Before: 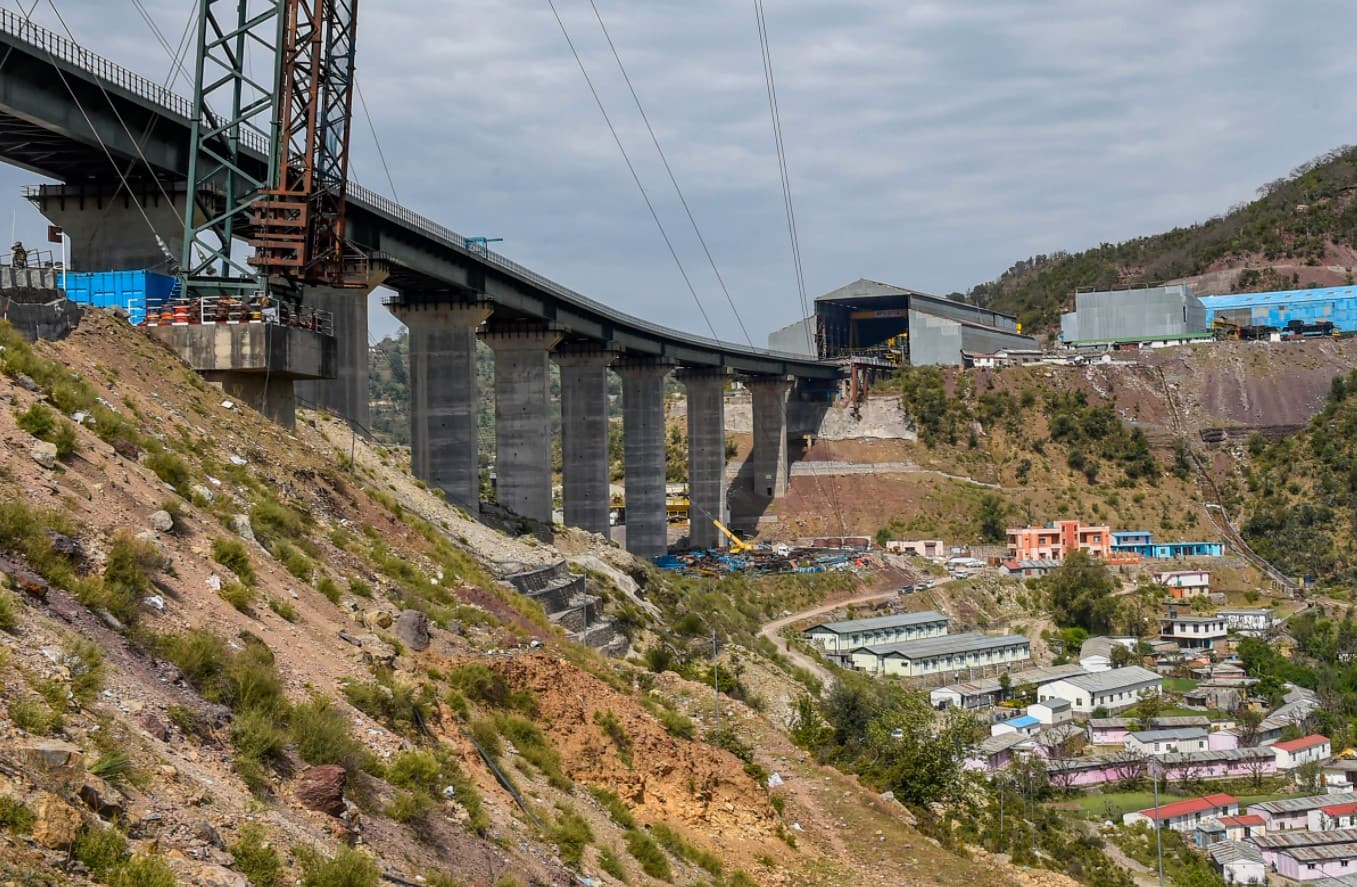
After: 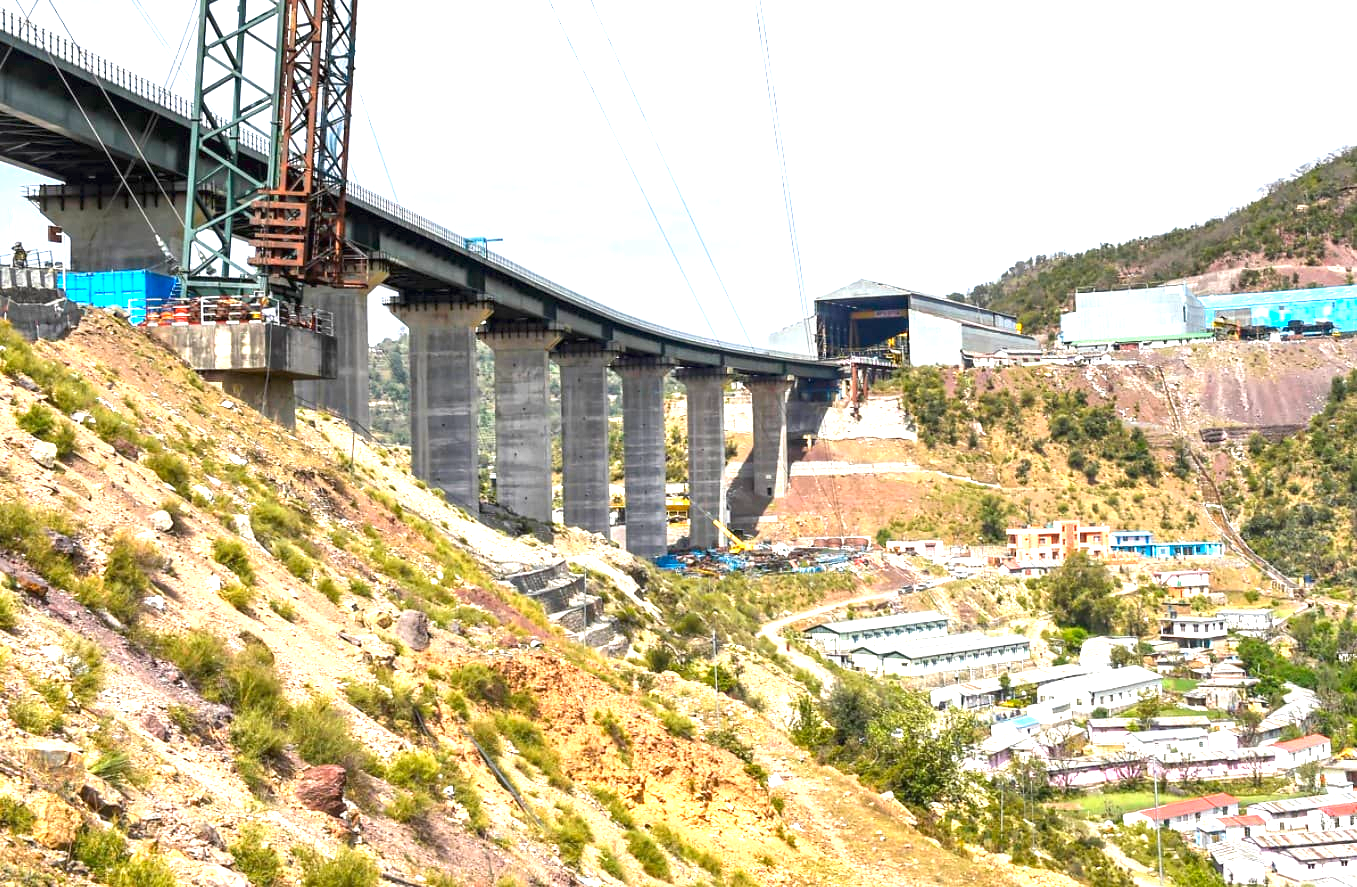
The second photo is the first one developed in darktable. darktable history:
exposure: black level correction 0, exposure 2.107 EV, compensate highlight preservation false
shadows and highlights: radius 120.06, shadows 21.86, white point adjustment -9.57, highlights -12.95, soften with gaussian
